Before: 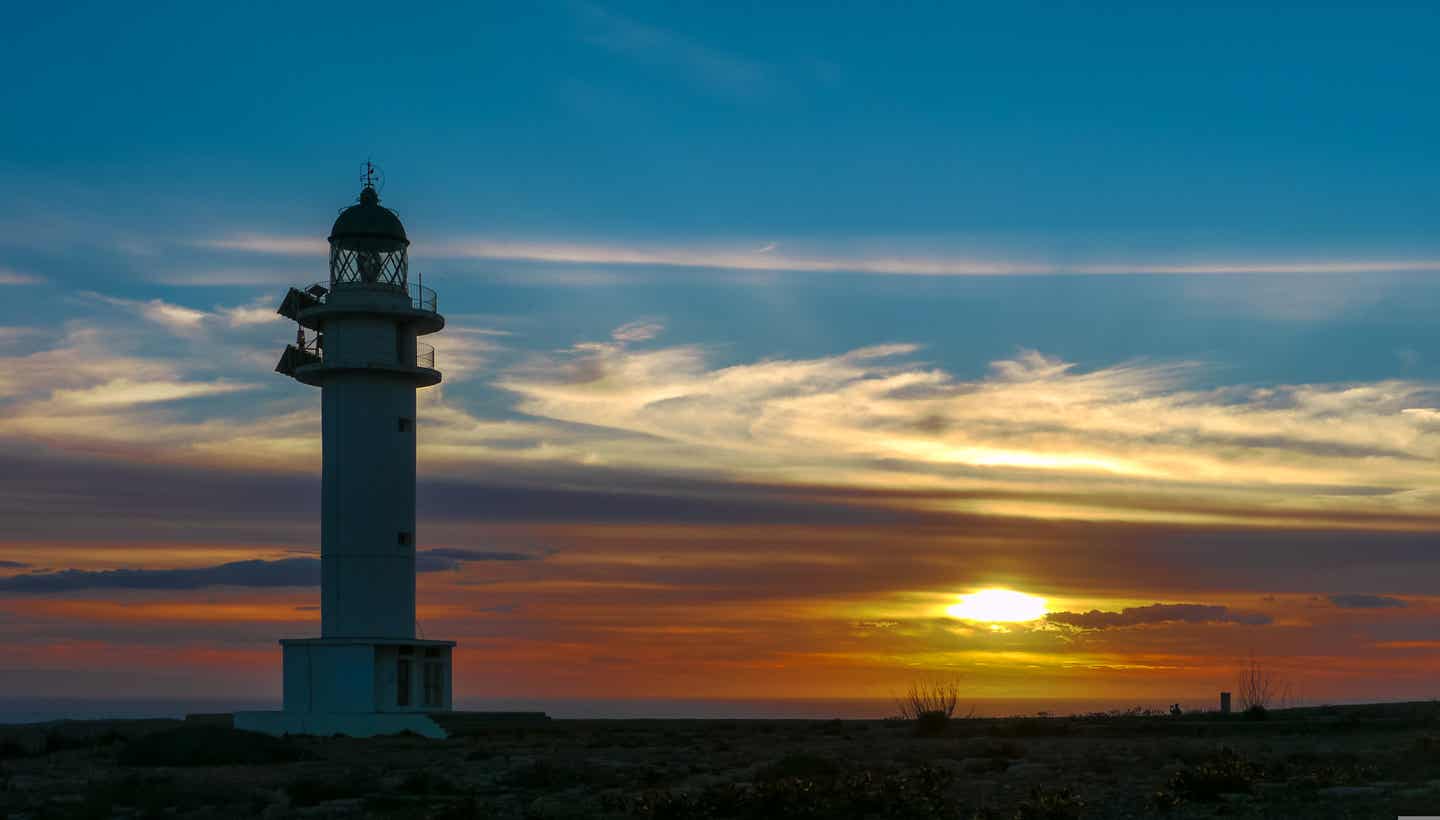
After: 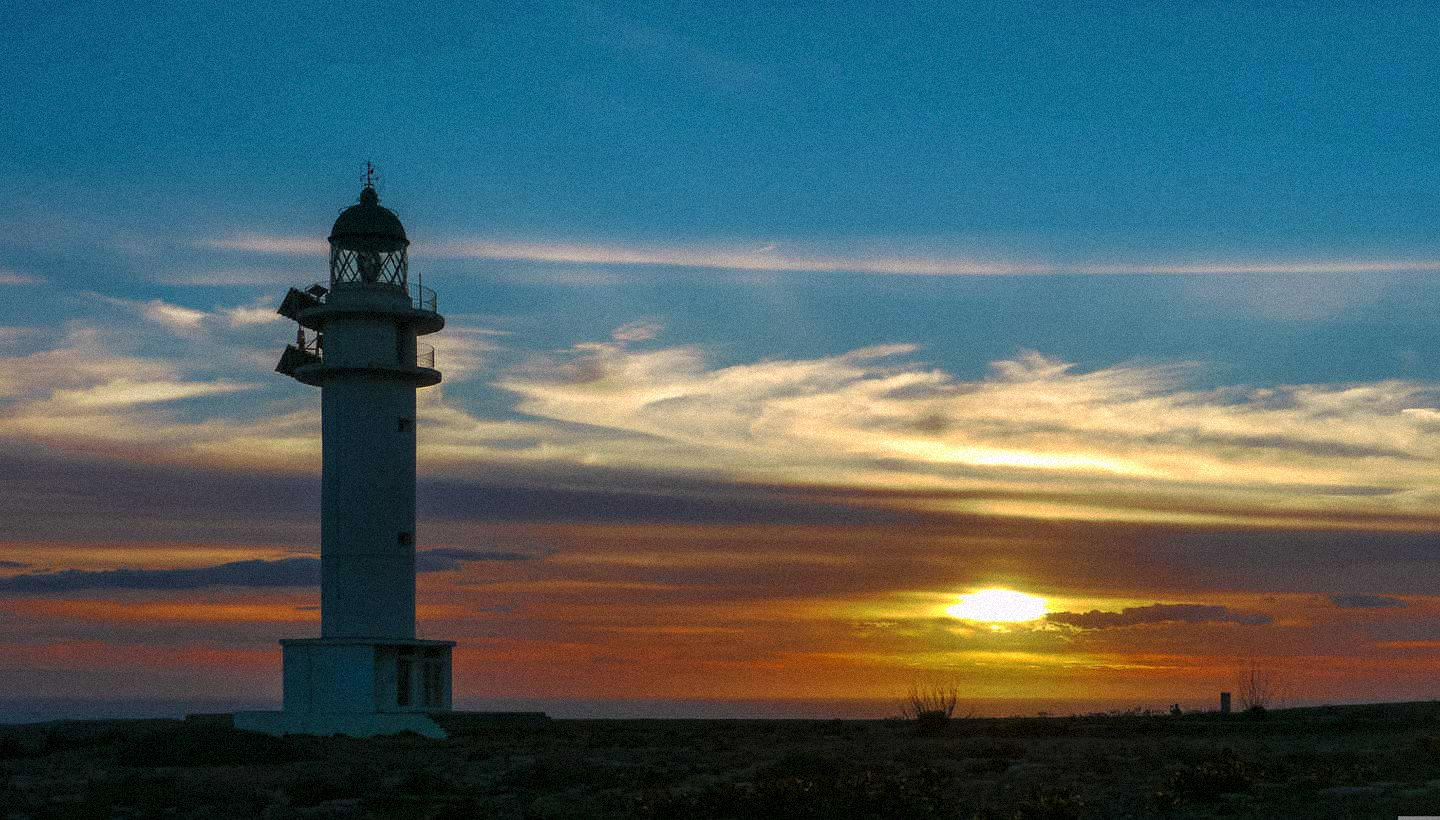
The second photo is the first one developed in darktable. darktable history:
grain: mid-tones bias 0%
contrast brightness saturation: saturation -0.04
